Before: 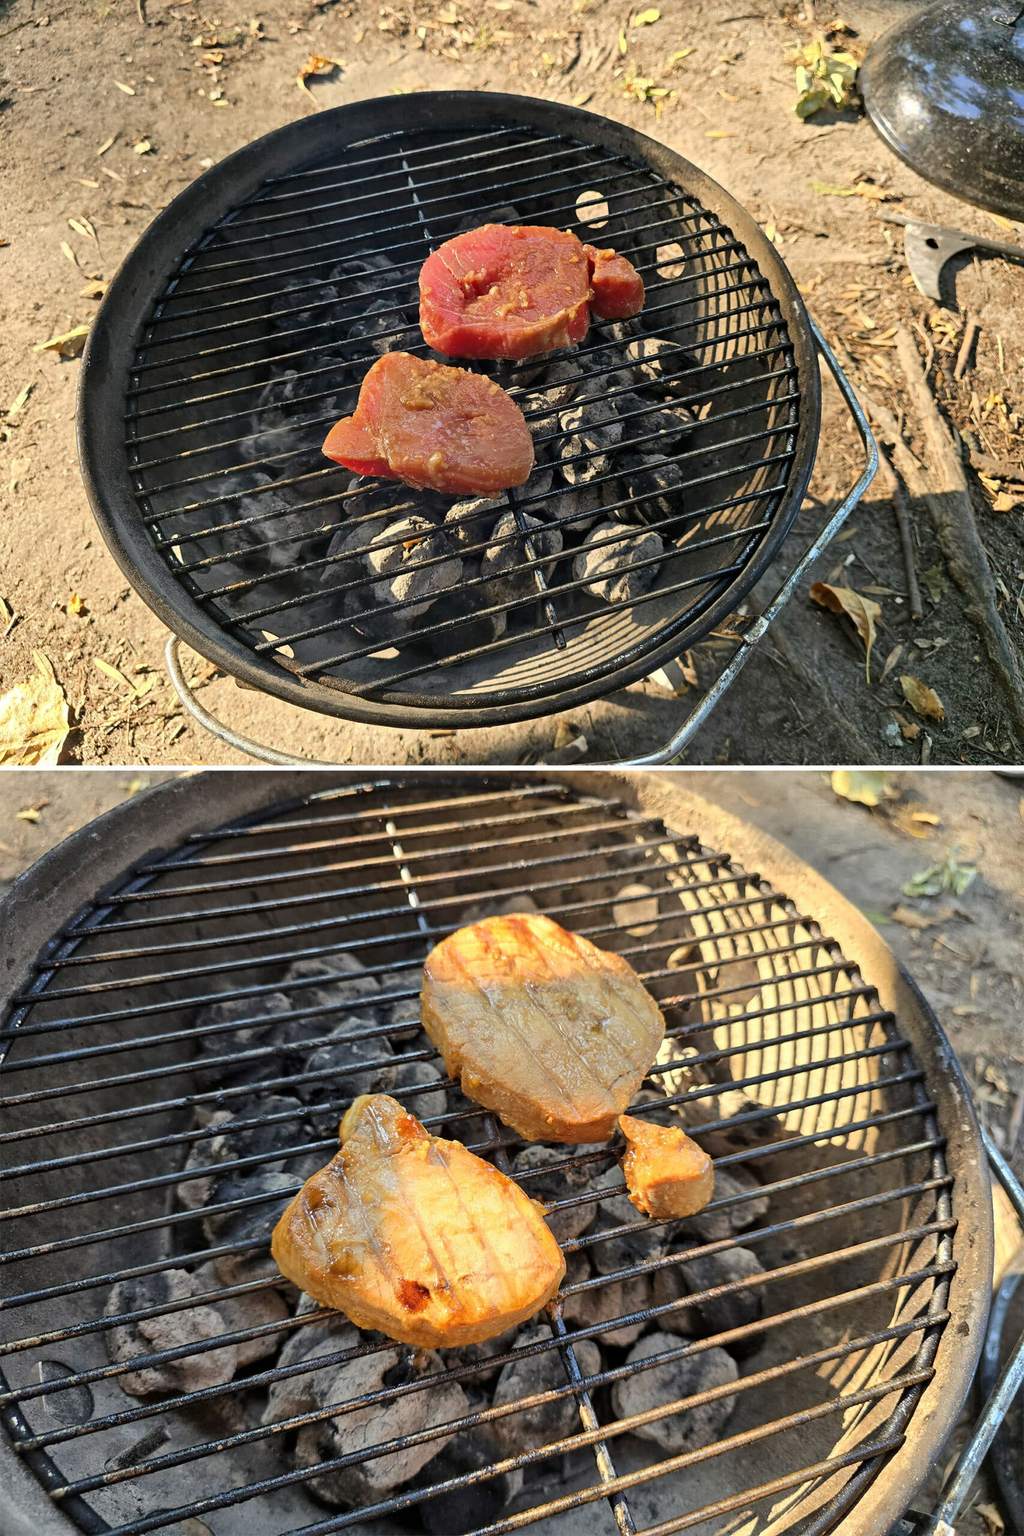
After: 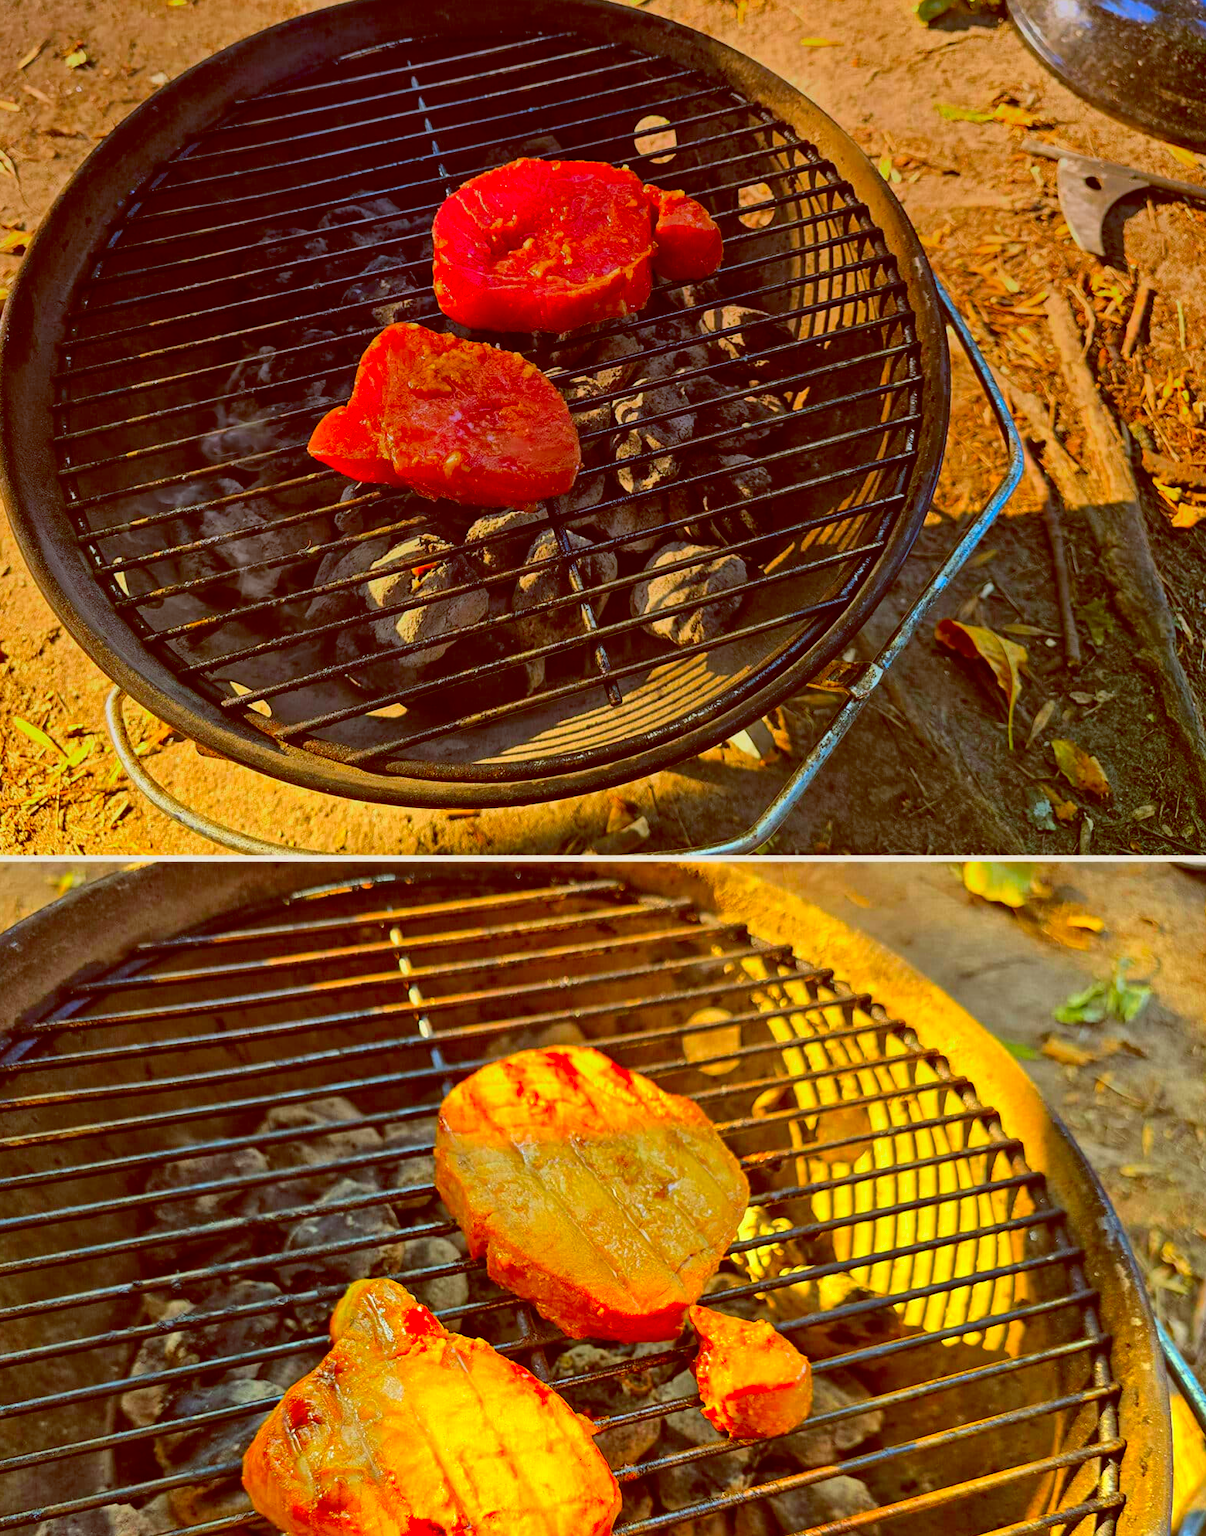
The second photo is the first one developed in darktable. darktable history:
graduated density: hue 238.83°, saturation 50%
crop: left 8.155%, top 6.611%, bottom 15.385%
color correction: saturation 2.15
color balance: lift [1.001, 1.007, 1, 0.993], gamma [1.023, 1.026, 1.01, 0.974], gain [0.964, 1.059, 1.073, 0.927]
